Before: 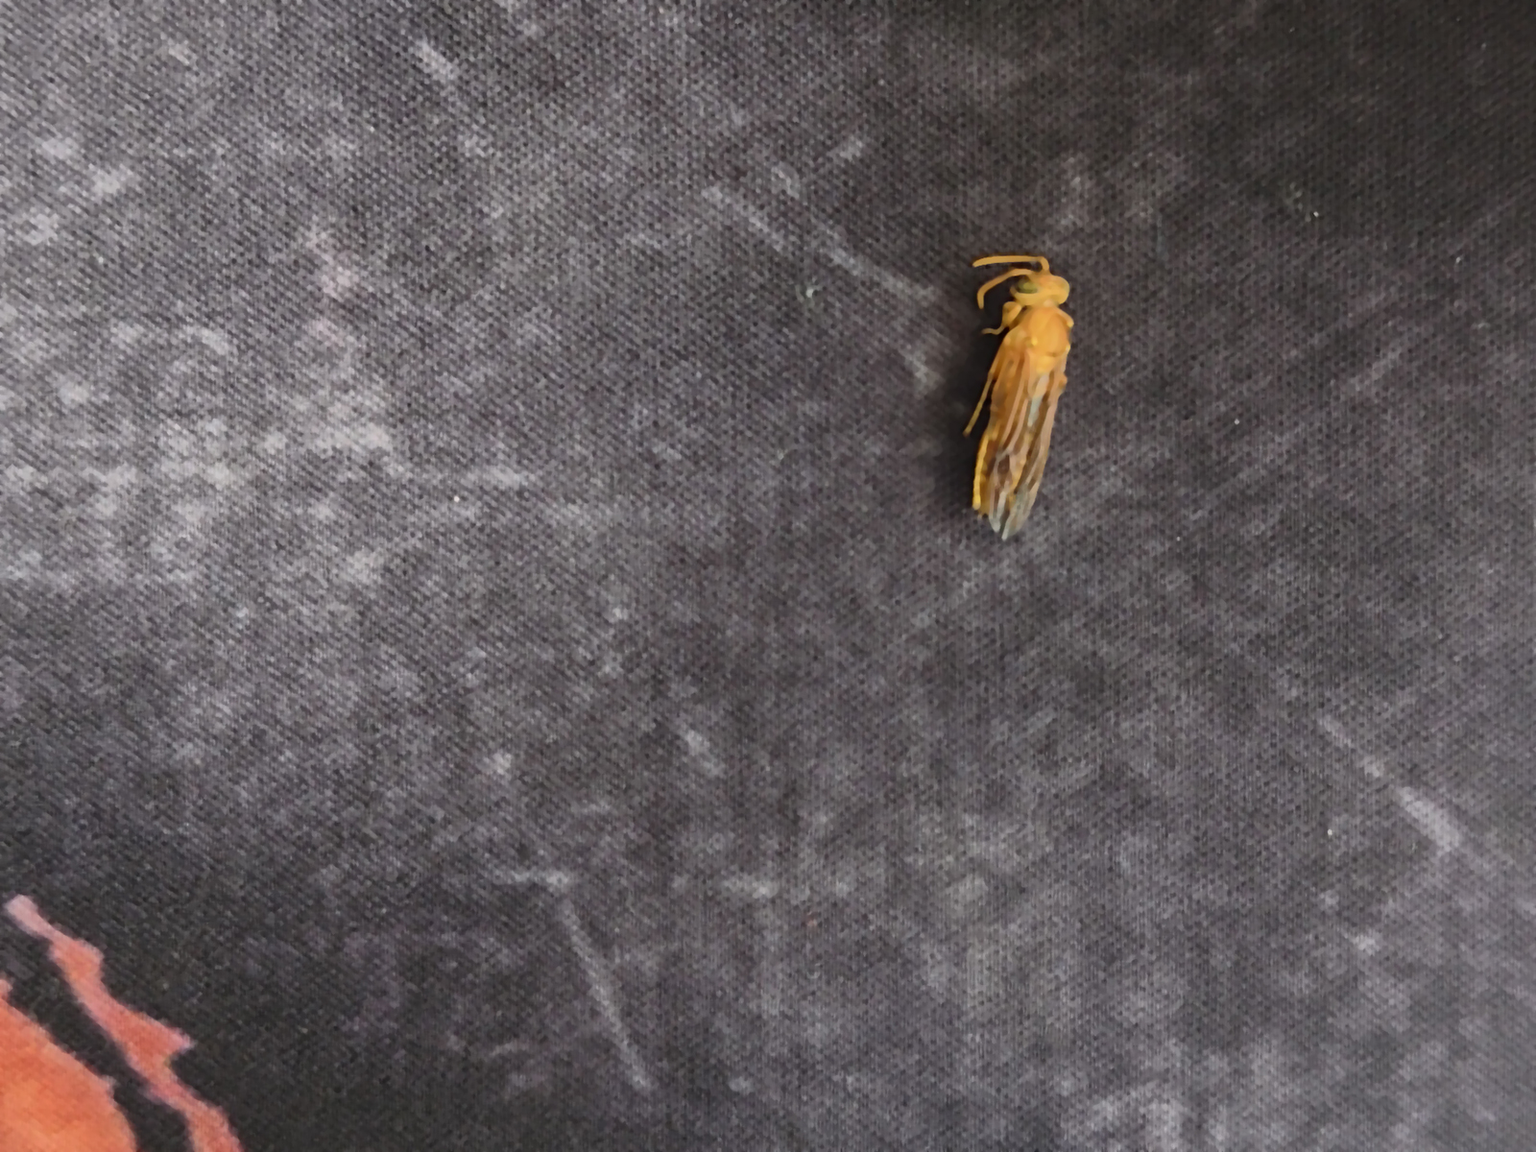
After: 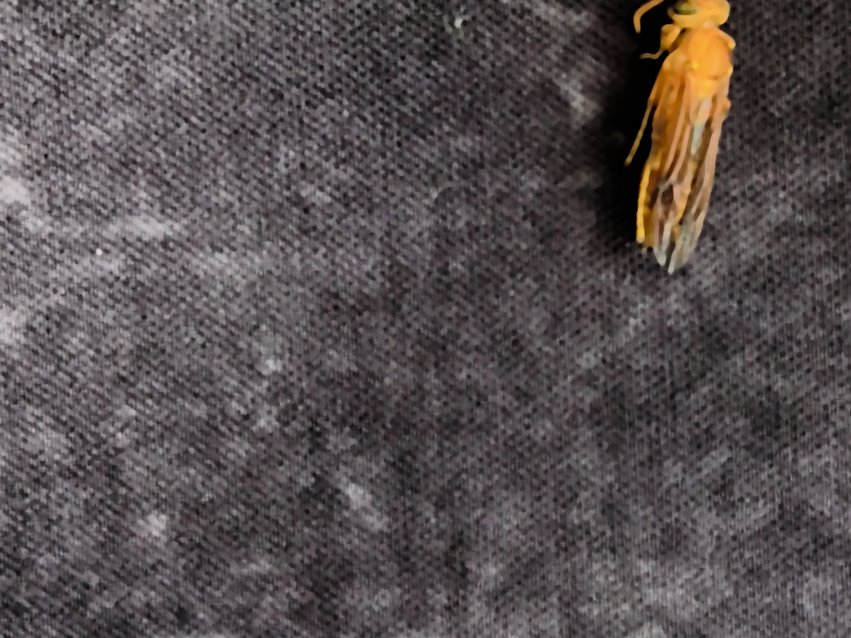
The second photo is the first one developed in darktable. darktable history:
rotate and perspective: rotation -2.12°, lens shift (vertical) 0.009, lens shift (horizontal) -0.008, automatic cropping original format, crop left 0.036, crop right 0.964, crop top 0.05, crop bottom 0.959
crop and rotate: left 22.13%, top 22.054%, right 22.026%, bottom 22.102%
filmic rgb: black relative exposure -5 EV, white relative exposure 3.5 EV, hardness 3.19, contrast 1.4, highlights saturation mix -30%
